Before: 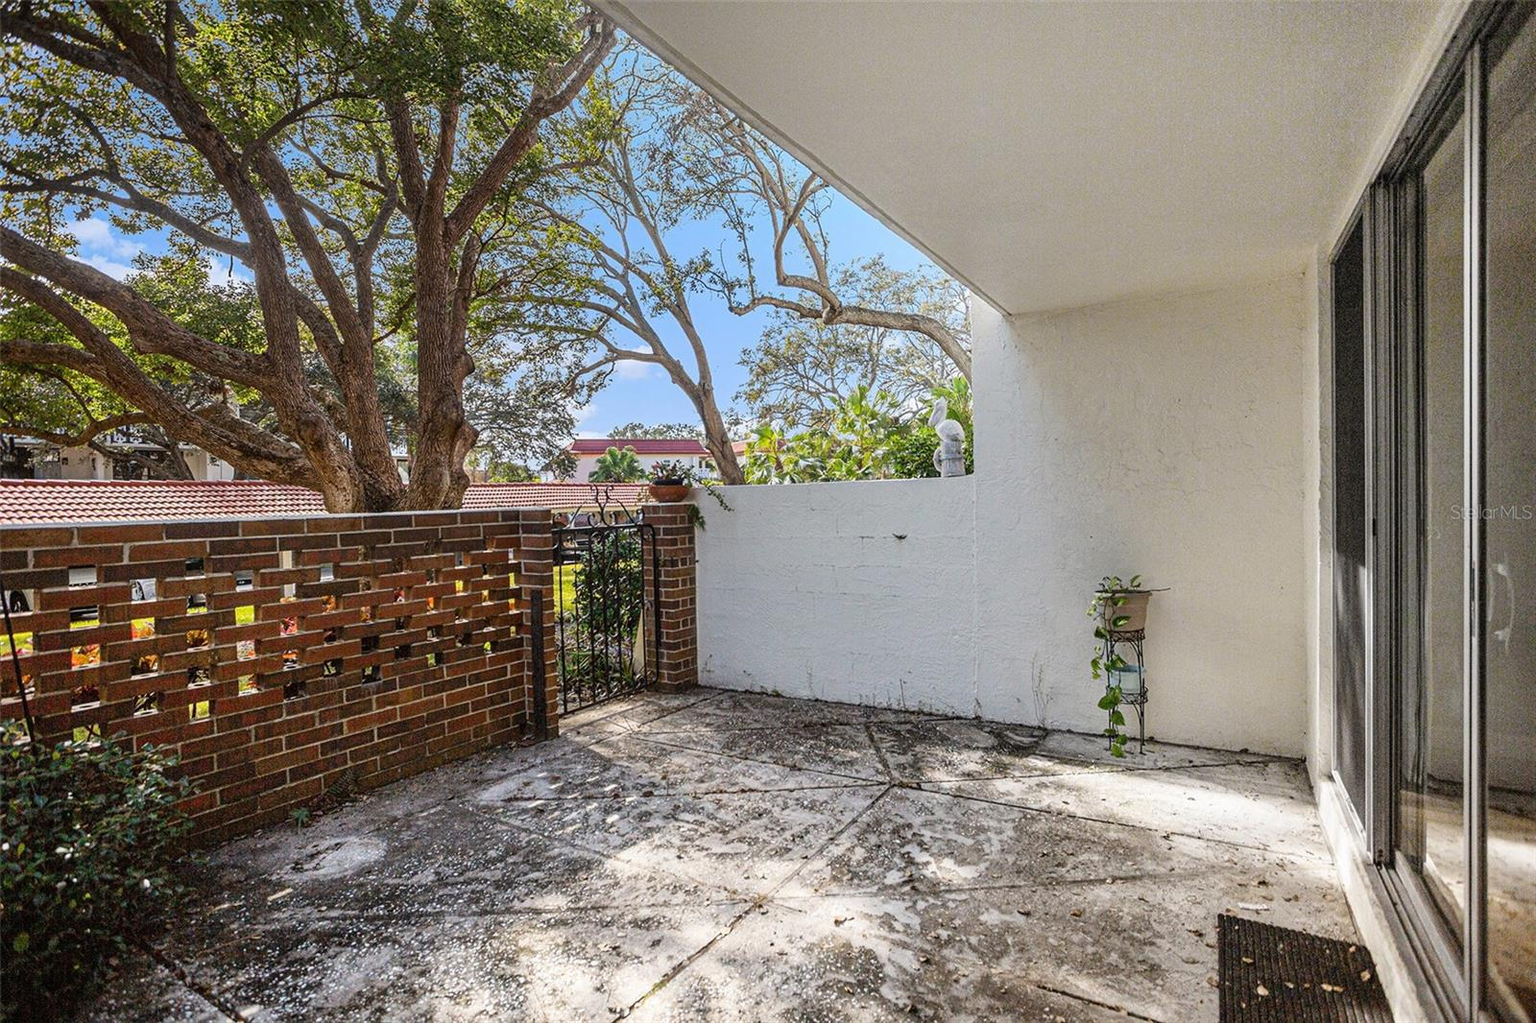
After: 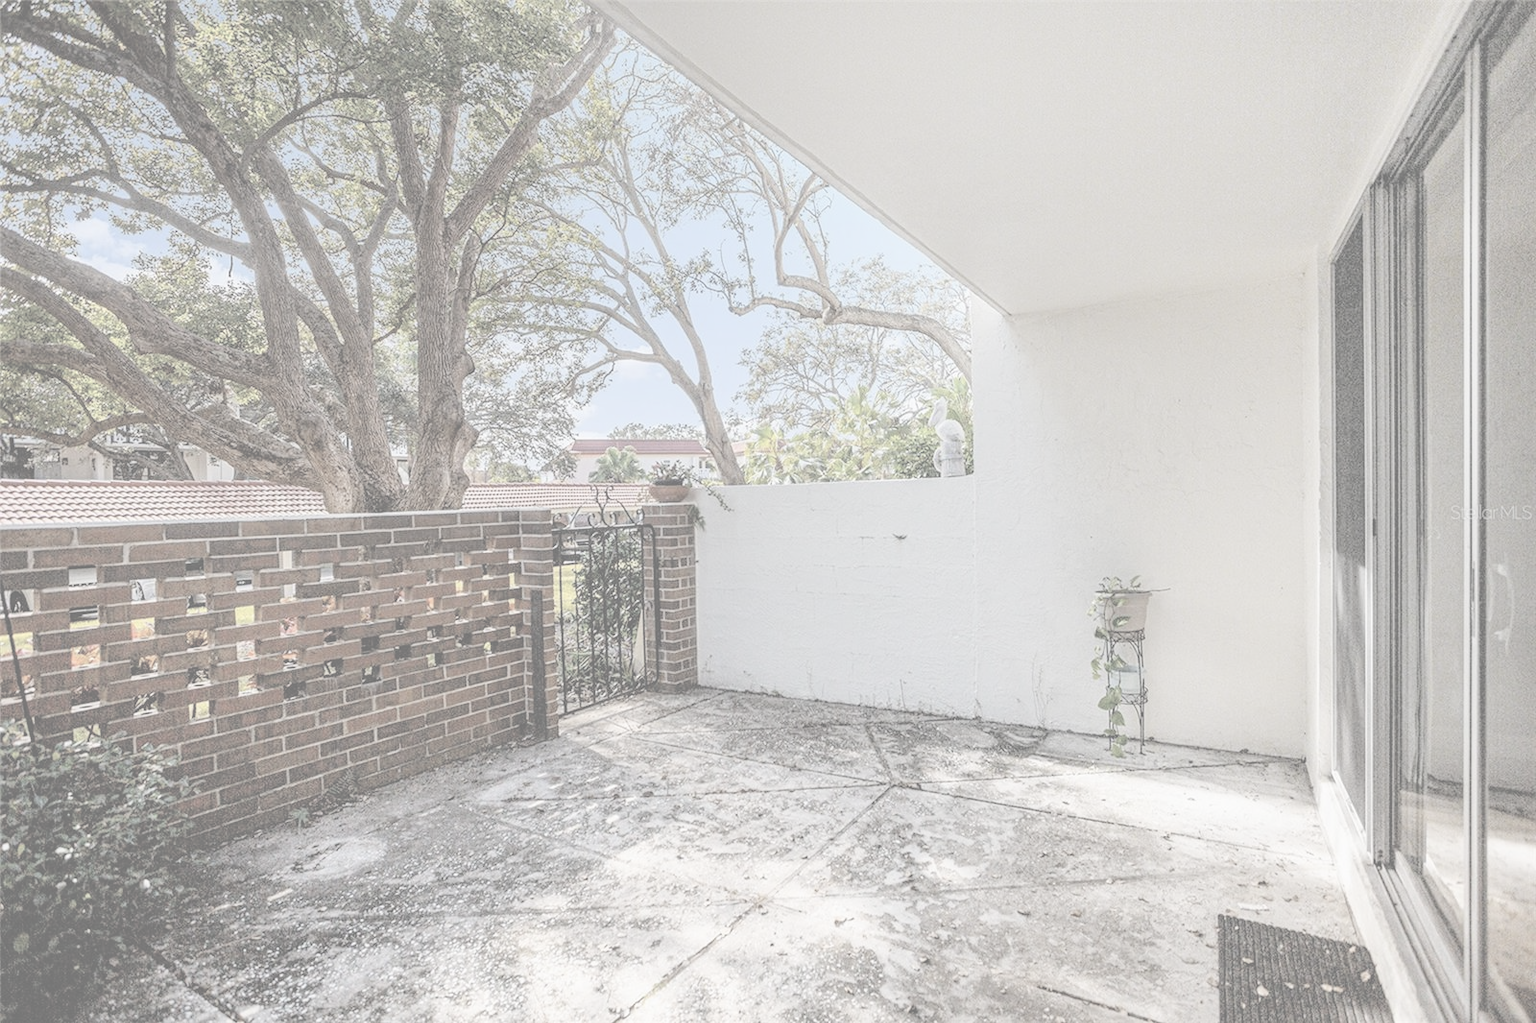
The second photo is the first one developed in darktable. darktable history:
contrast brightness saturation: contrast -0.332, brightness 0.76, saturation -0.799
tone equalizer: -8 EV -0.788 EV, -7 EV -0.676 EV, -6 EV -0.619 EV, -5 EV -0.419 EV, -3 EV 0.381 EV, -2 EV 0.6 EV, -1 EV 0.693 EV, +0 EV 0.751 EV
